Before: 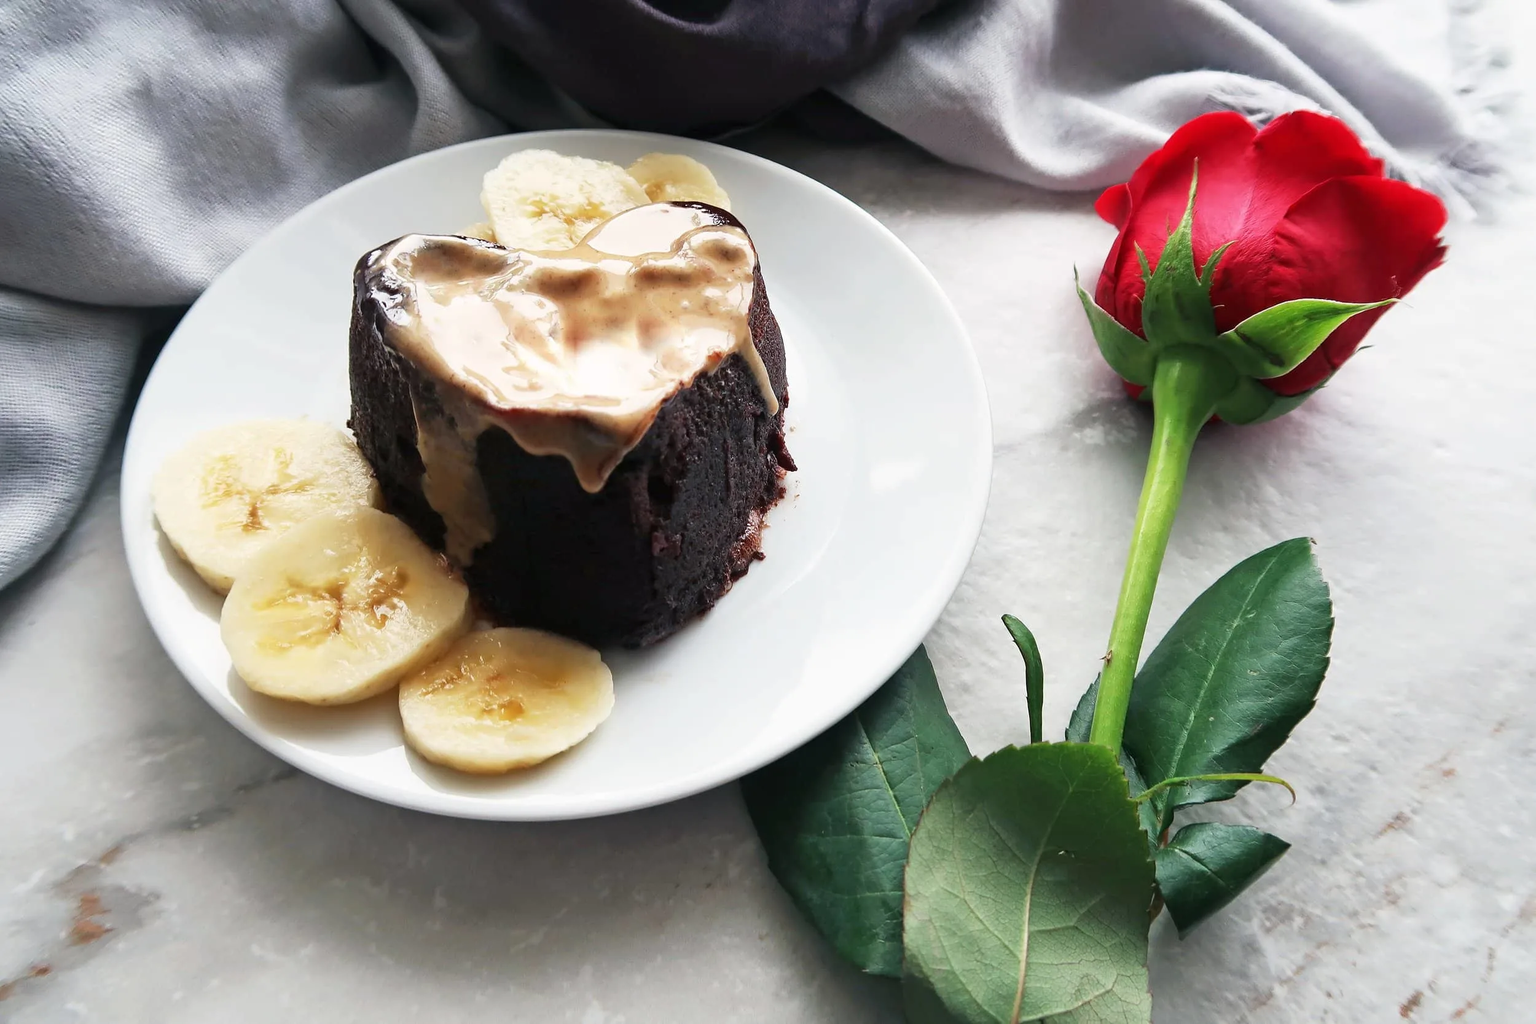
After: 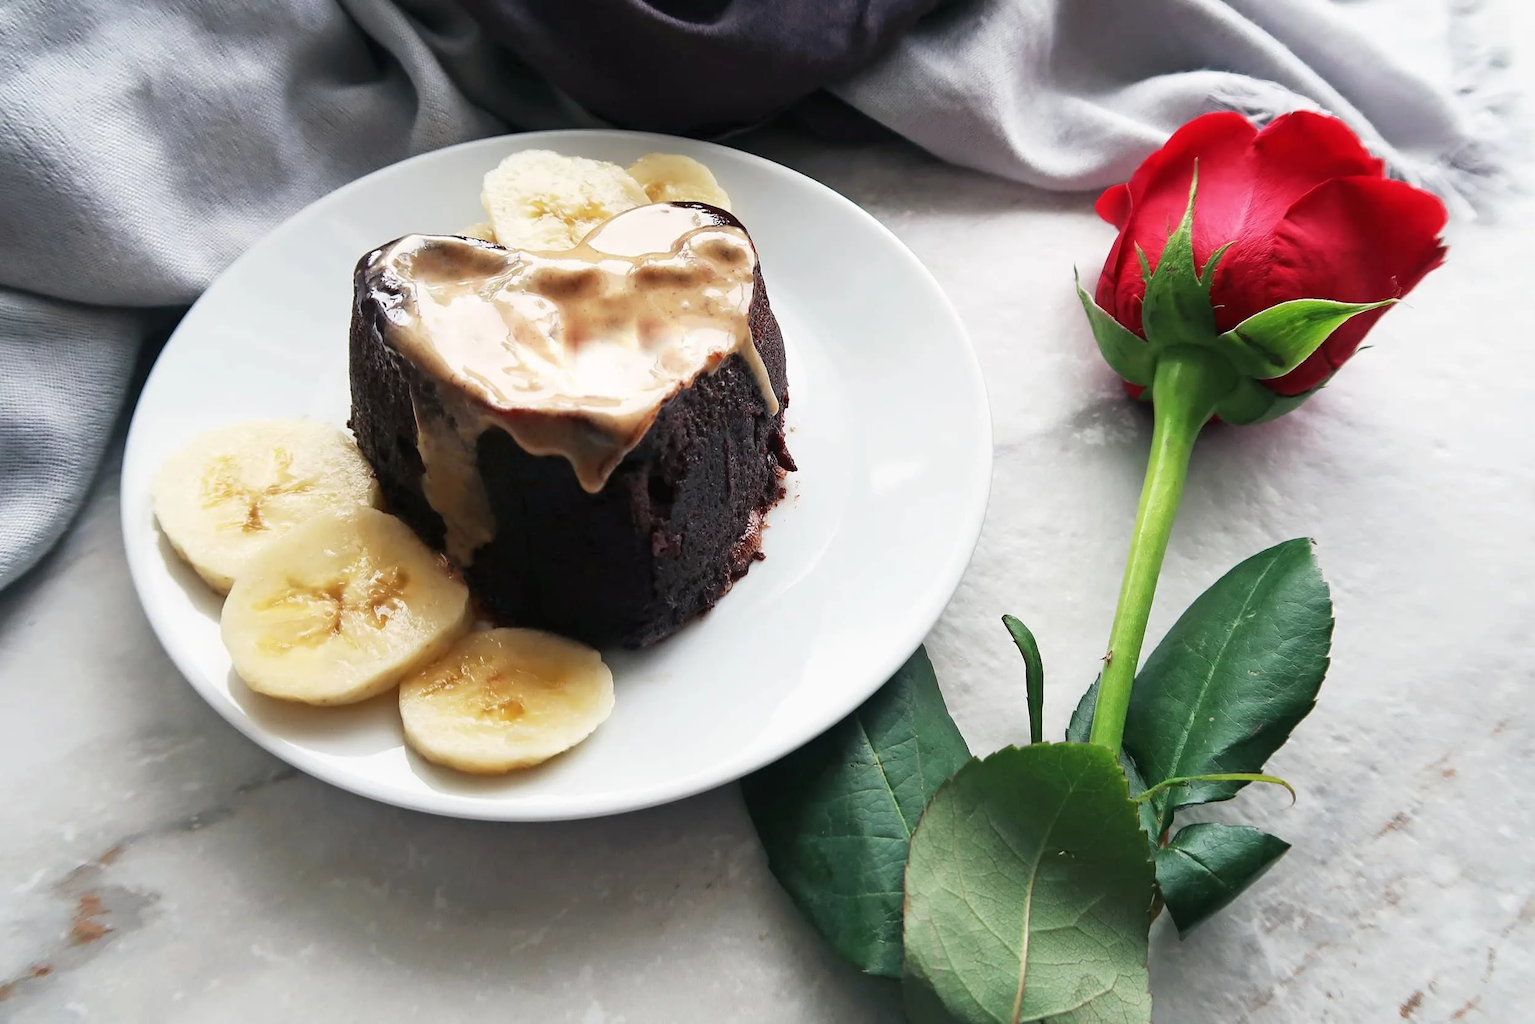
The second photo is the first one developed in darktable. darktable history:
color calibration: illuminant same as pipeline (D50), adaptation XYZ, x 0.346, y 0.357, temperature 5021.13 K
